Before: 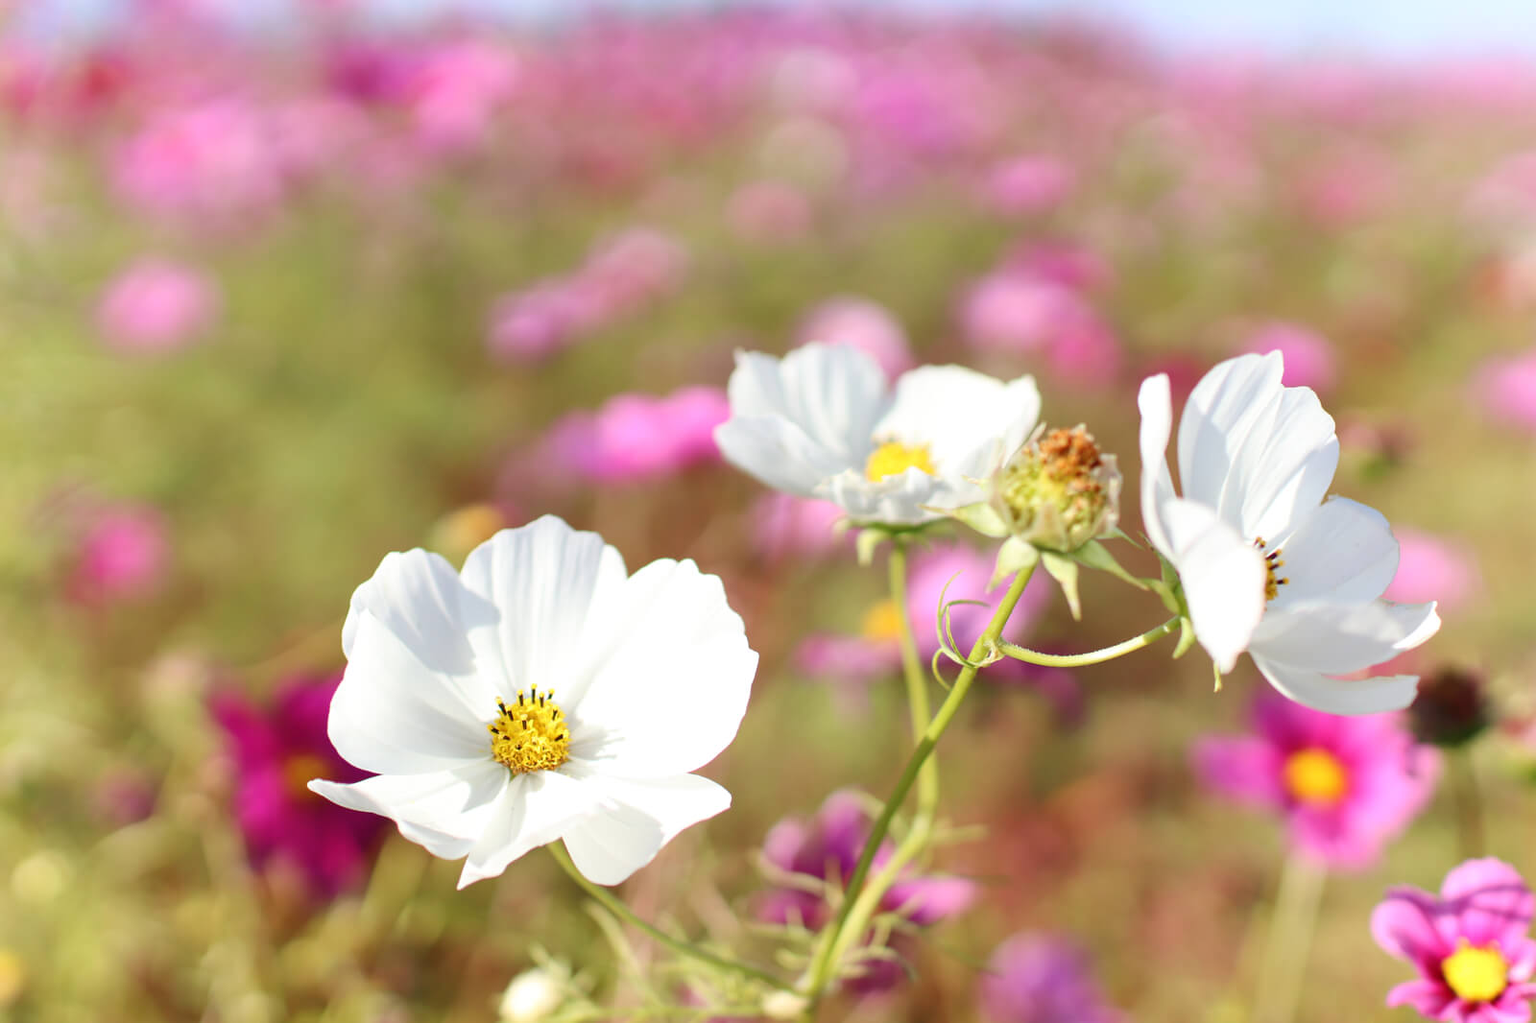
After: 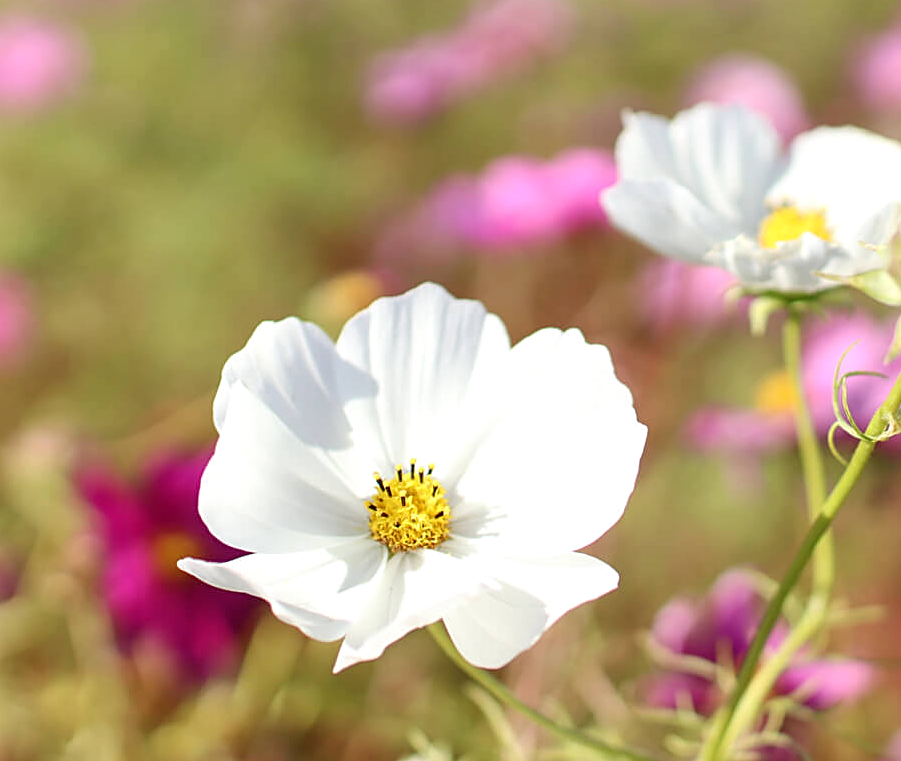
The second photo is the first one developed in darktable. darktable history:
crop: left 8.966%, top 23.852%, right 34.699%, bottom 4.703%
sharpen: on, module defaults
local contrast: highlights 100%, shadows 100%, detail 120%, midtone range 0.2
